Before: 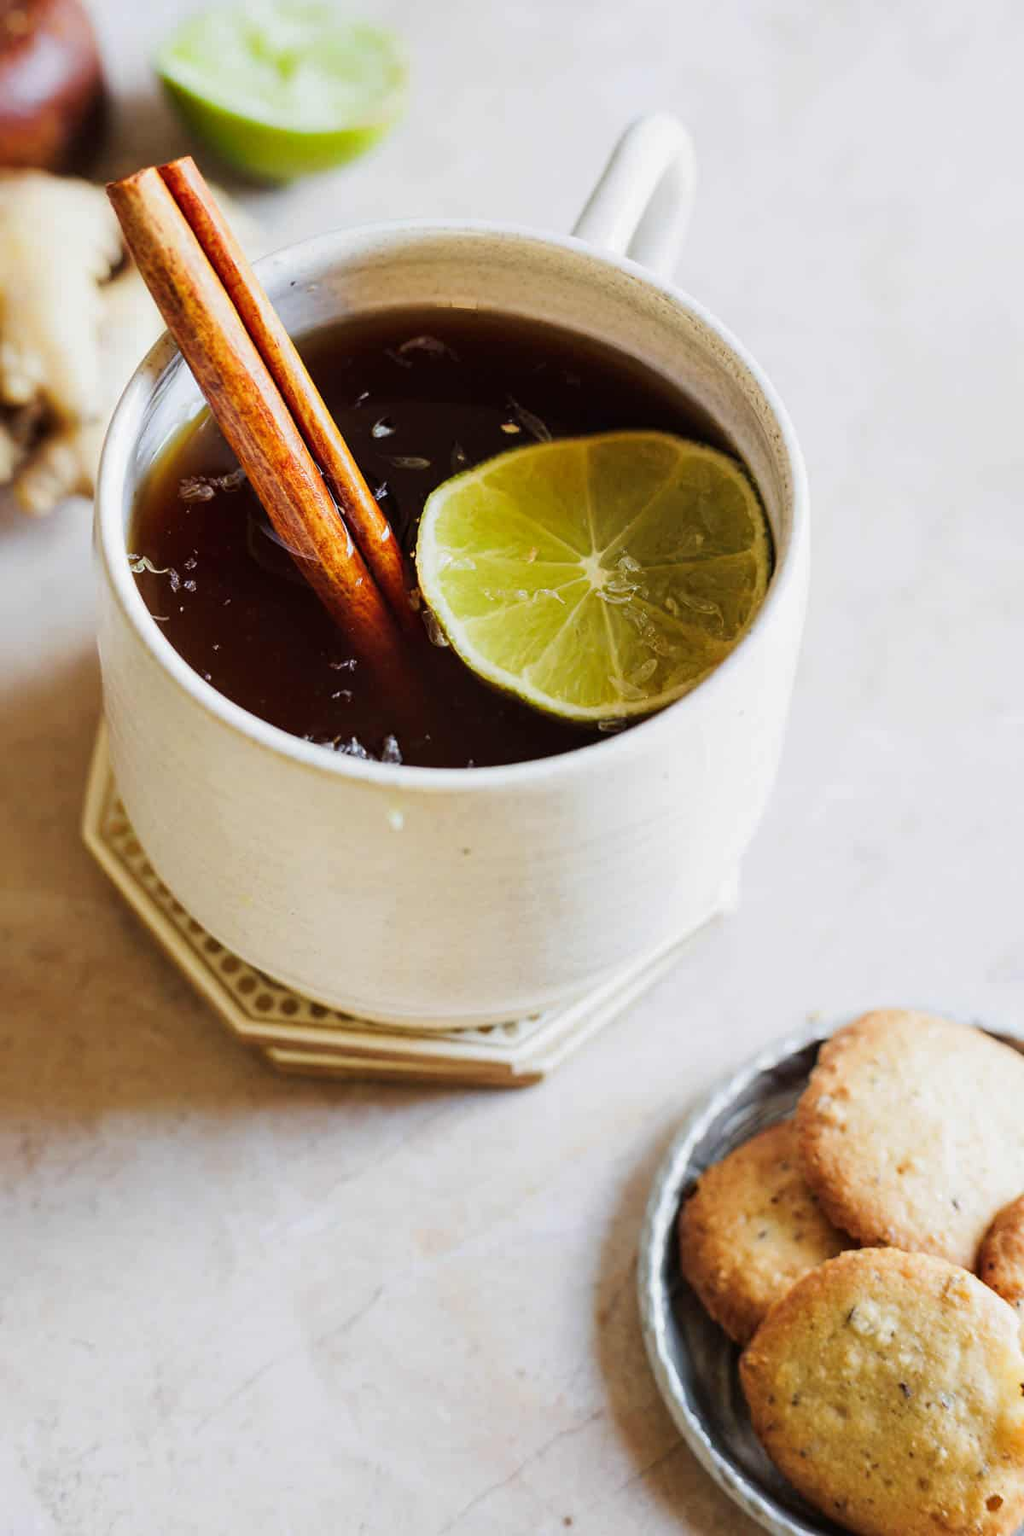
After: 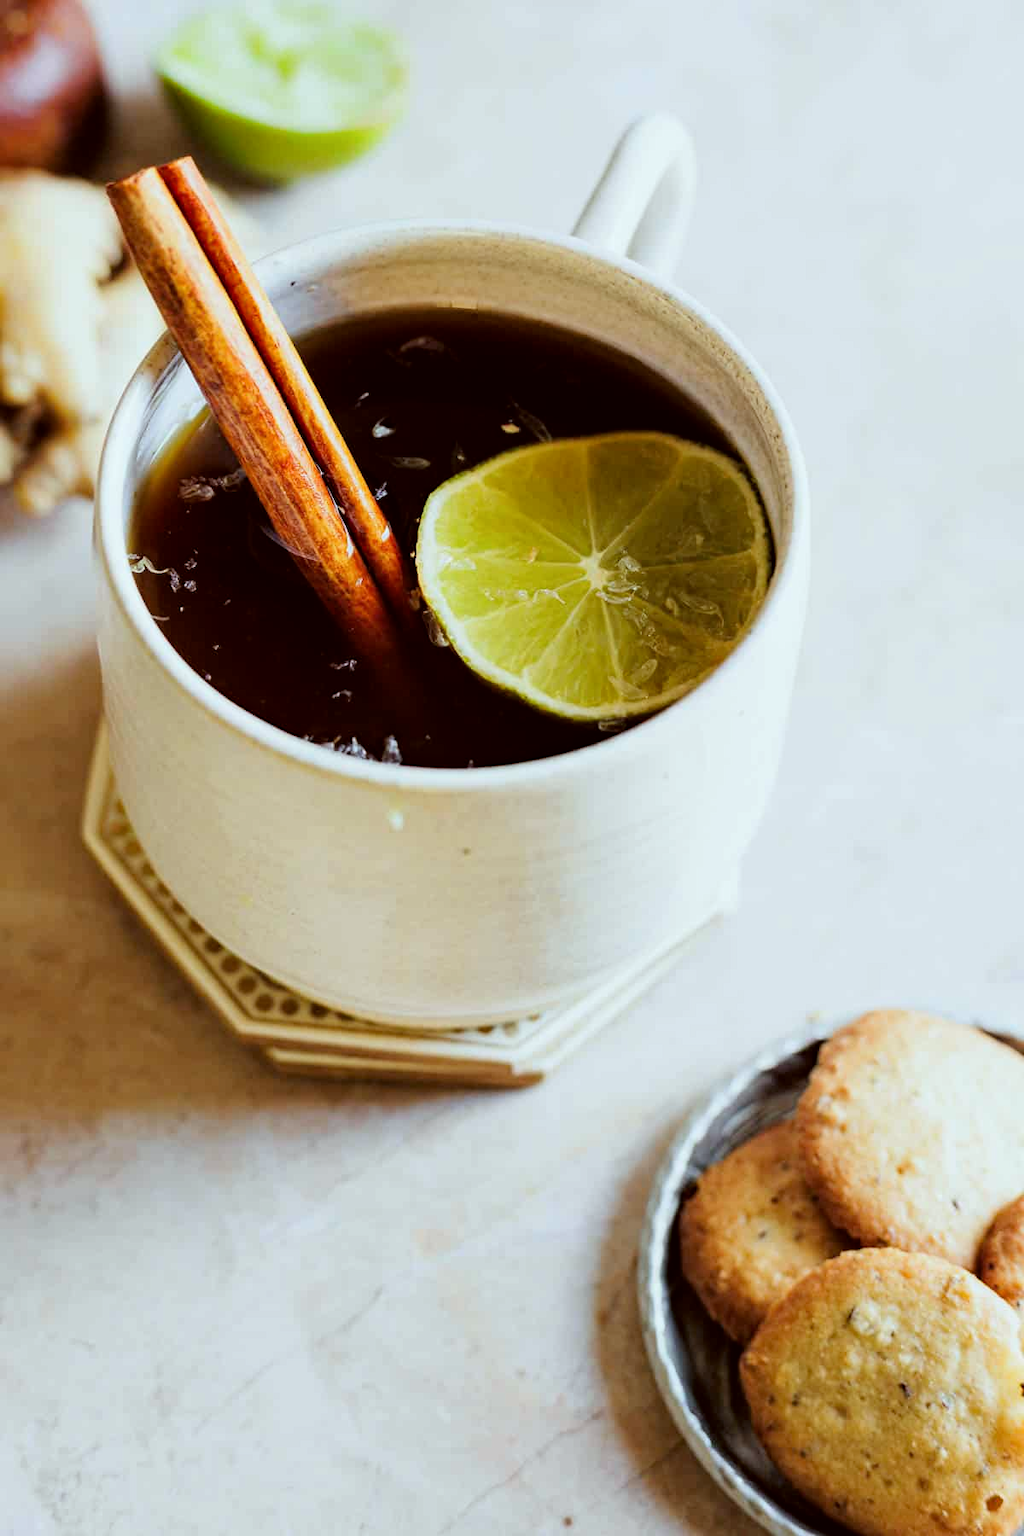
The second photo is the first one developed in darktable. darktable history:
filmic rgb: black relative exposure -12.08 EV, white relative exposure 2.81 EV, threshold 3.01 EV, target black luminance 0%, hardness 8.06, latitude 70.71%, contrast 1.137, highlights saturation mix 10.09%, shadows ↔ highlights balance -0.385%, enable highlight reconstruction true
haze removal: compatibility mode true, adaptive false
color correction: highlights a* -5.1, highlights b* -3.34, shadows a* 4.08, shadows b* 4.42
